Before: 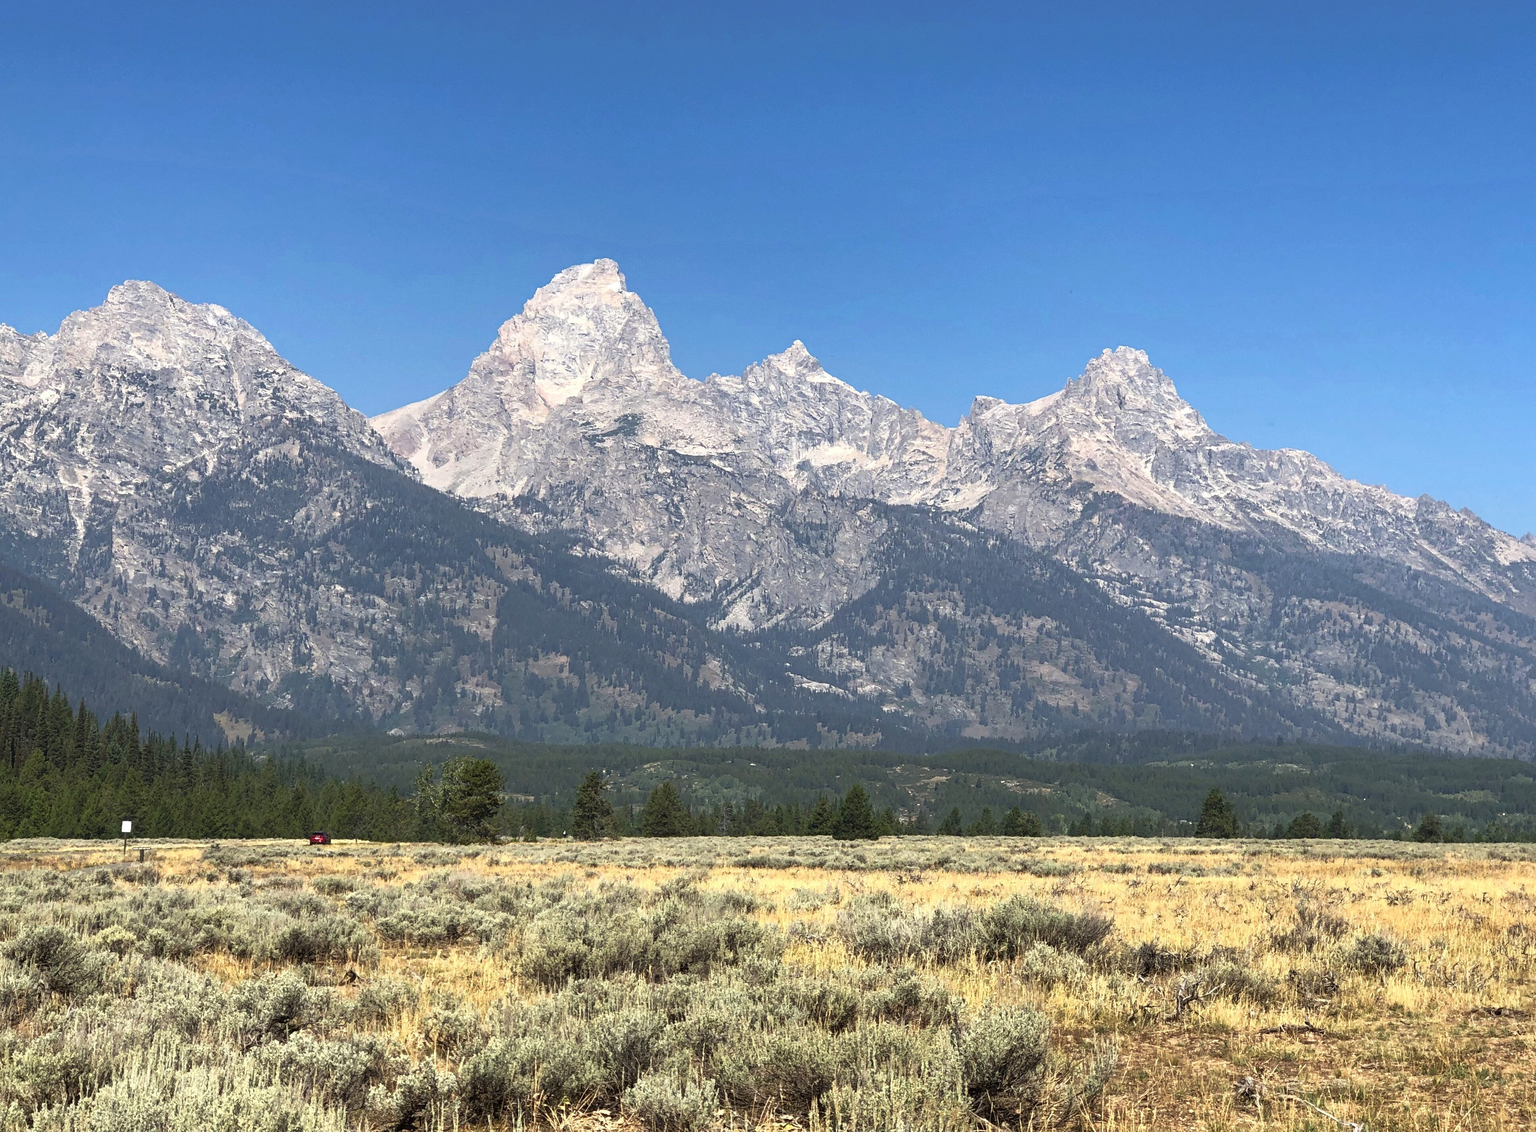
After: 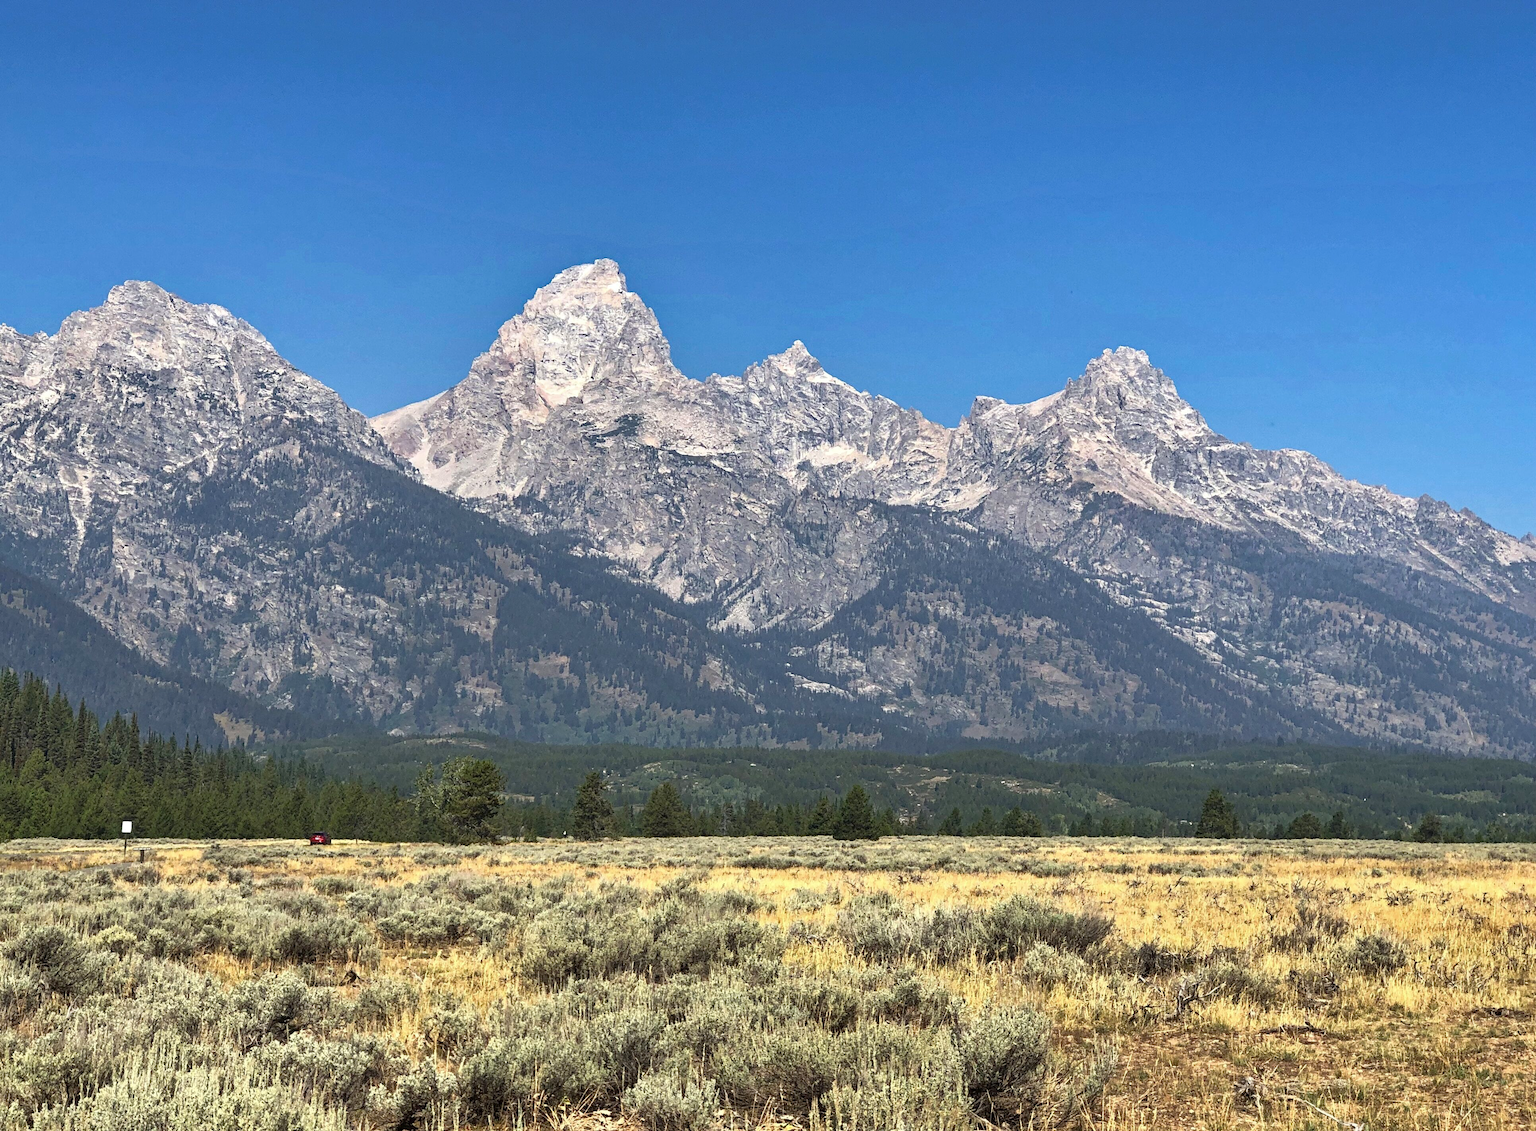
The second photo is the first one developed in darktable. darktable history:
shadows and highlights: low approximation 0.01, soften with gaussian
haze removal: compatibility mode true, adaptive false
